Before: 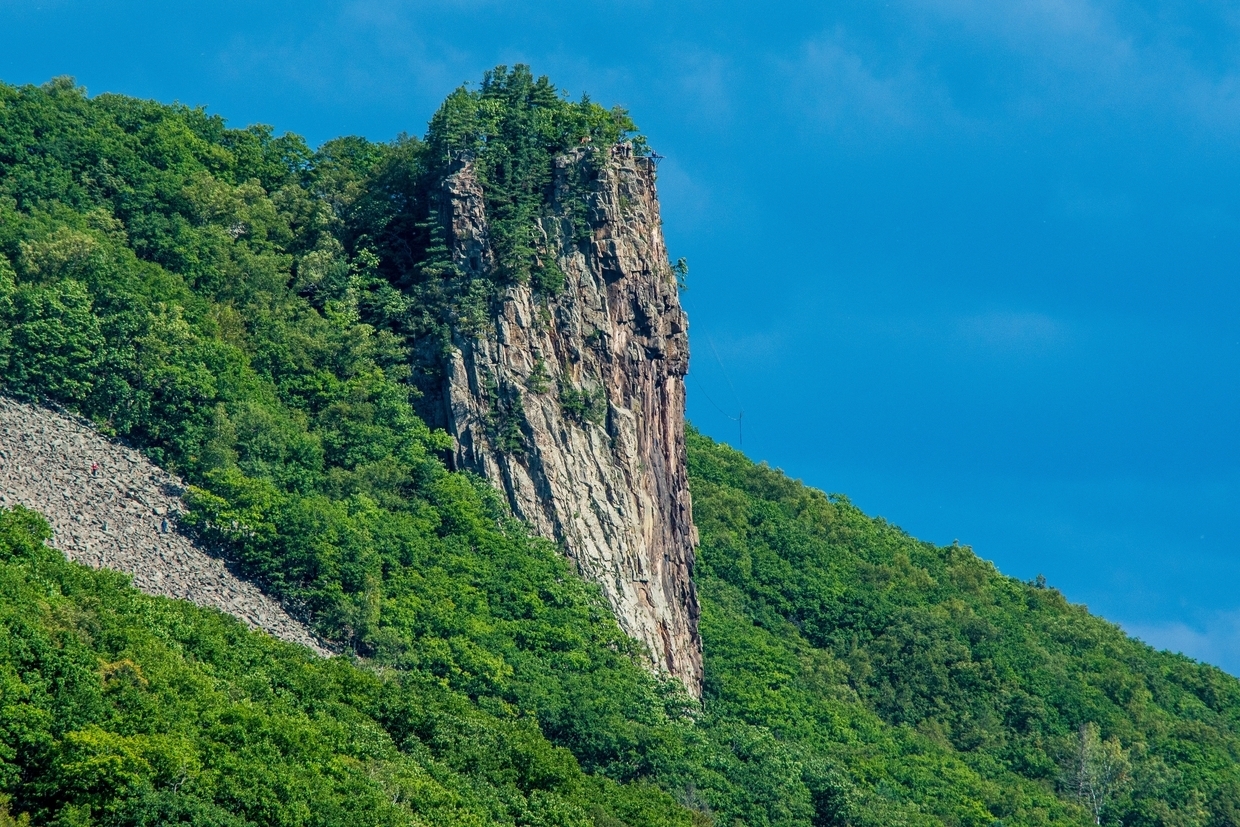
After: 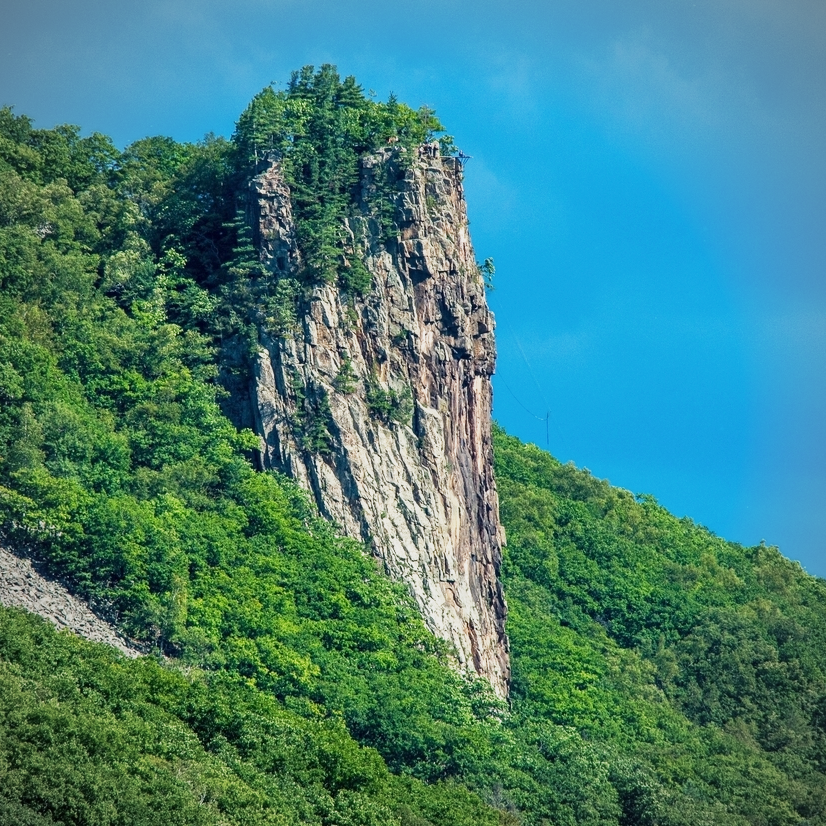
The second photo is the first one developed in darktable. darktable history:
base curve: curves: ch0 [(0, 0) (0.088, 0.125) (0.176, 0.251) (0.354, 0.501) (0.613, 0.749) (1, 0.877)], preserve colors none
crop and rotate: left 15.613%, right 17.703%
vignetting: fall-off radius 64.12%, brightness -0.527, saturation -0.516, unbound false
